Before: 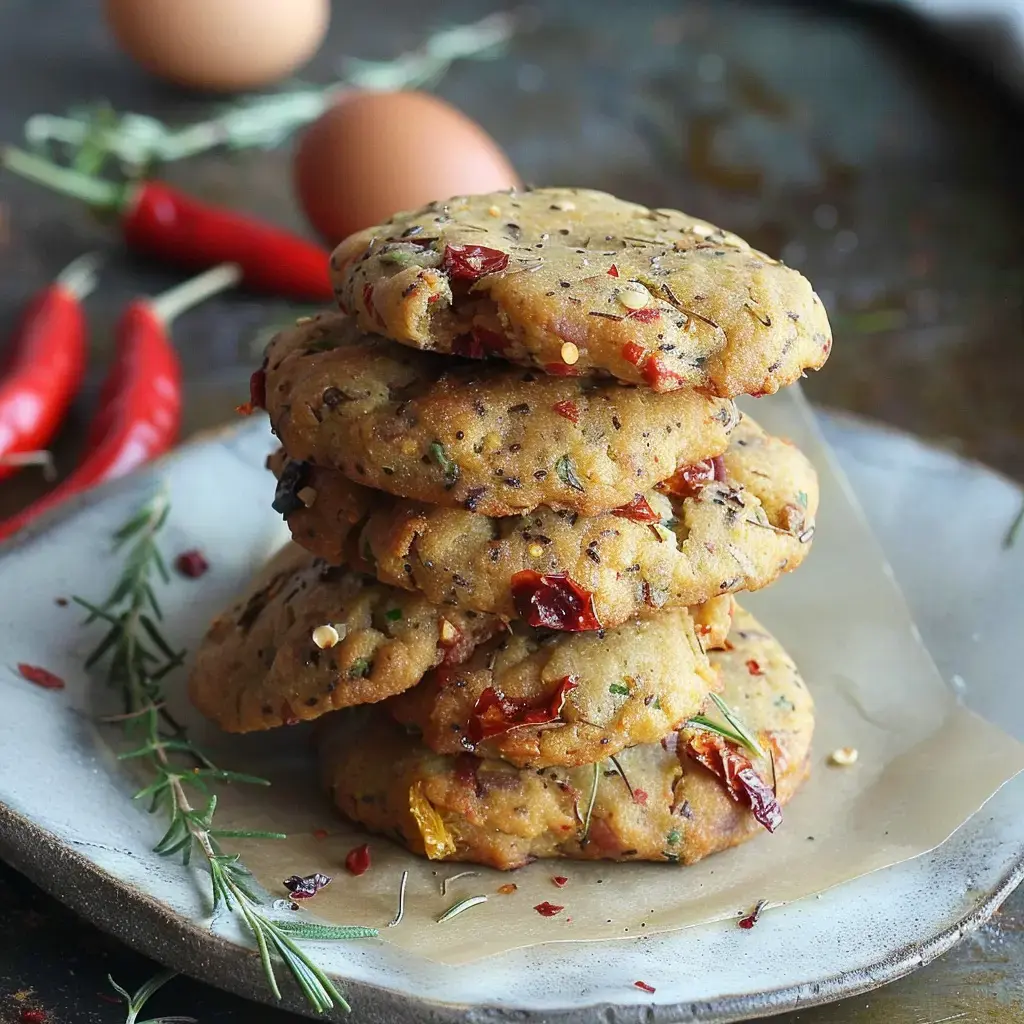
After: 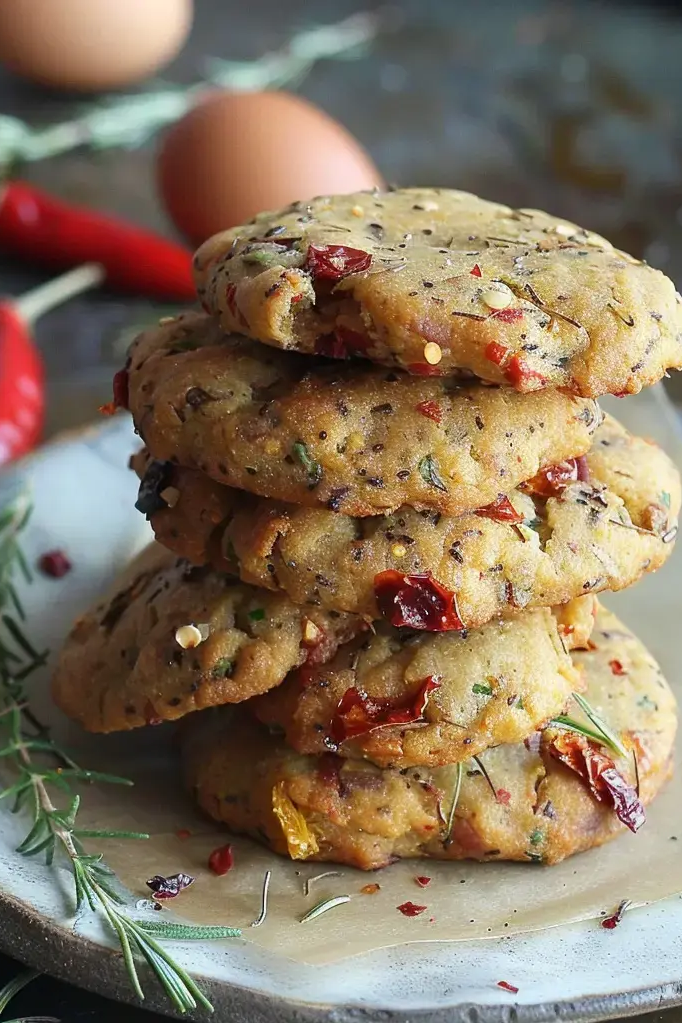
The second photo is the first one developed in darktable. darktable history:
crop and rotate: left 13.409%, right 19.924%
white balance: emerald 1
